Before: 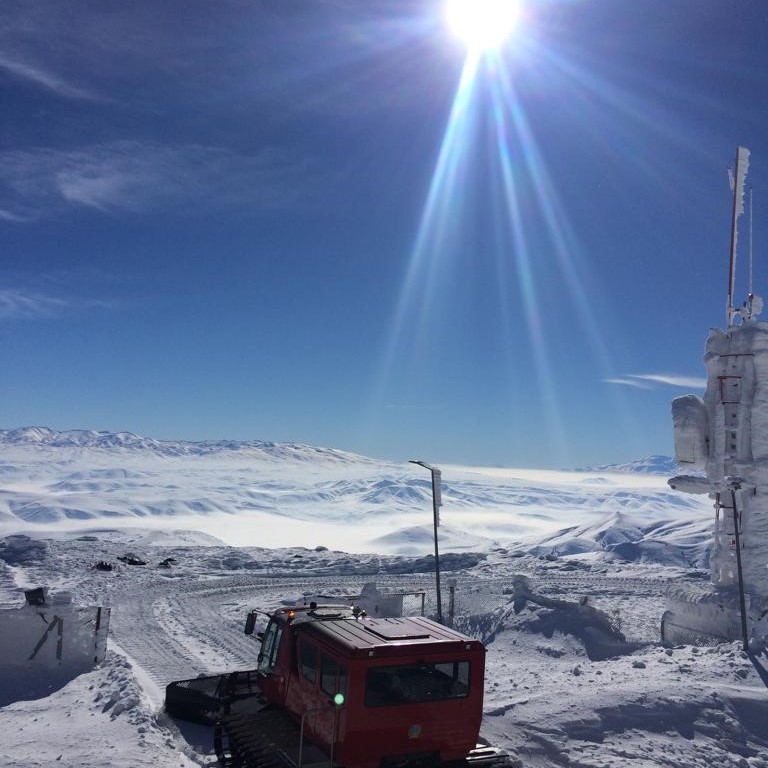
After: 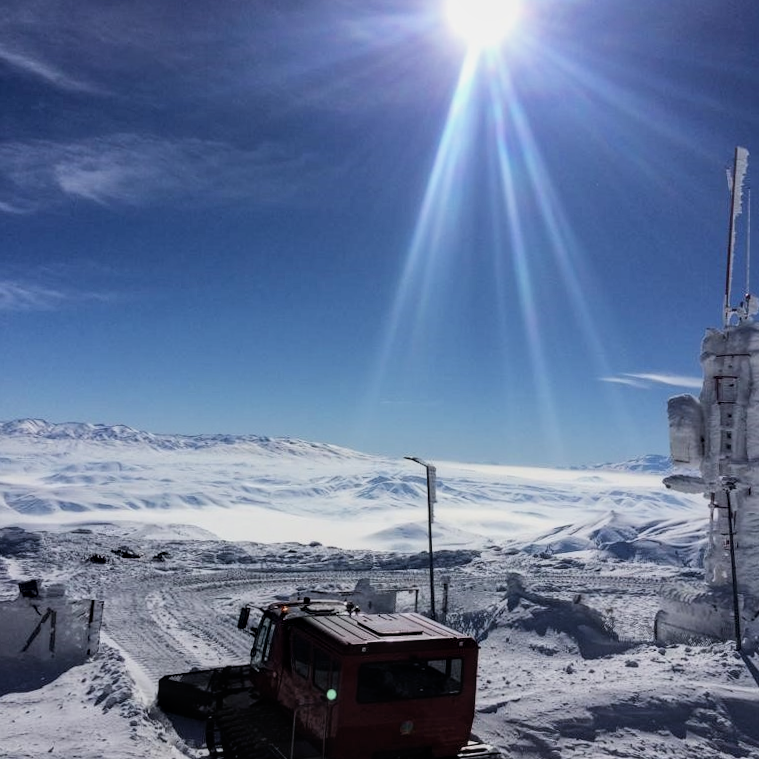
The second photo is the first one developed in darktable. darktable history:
crop and rotate: angle -0.653°
filmic rgb: black relative exposure -16 EV, white relative exposure 5.33 EV, hardness 5.94, contrast 1.245
local contrast: on, module defaults
